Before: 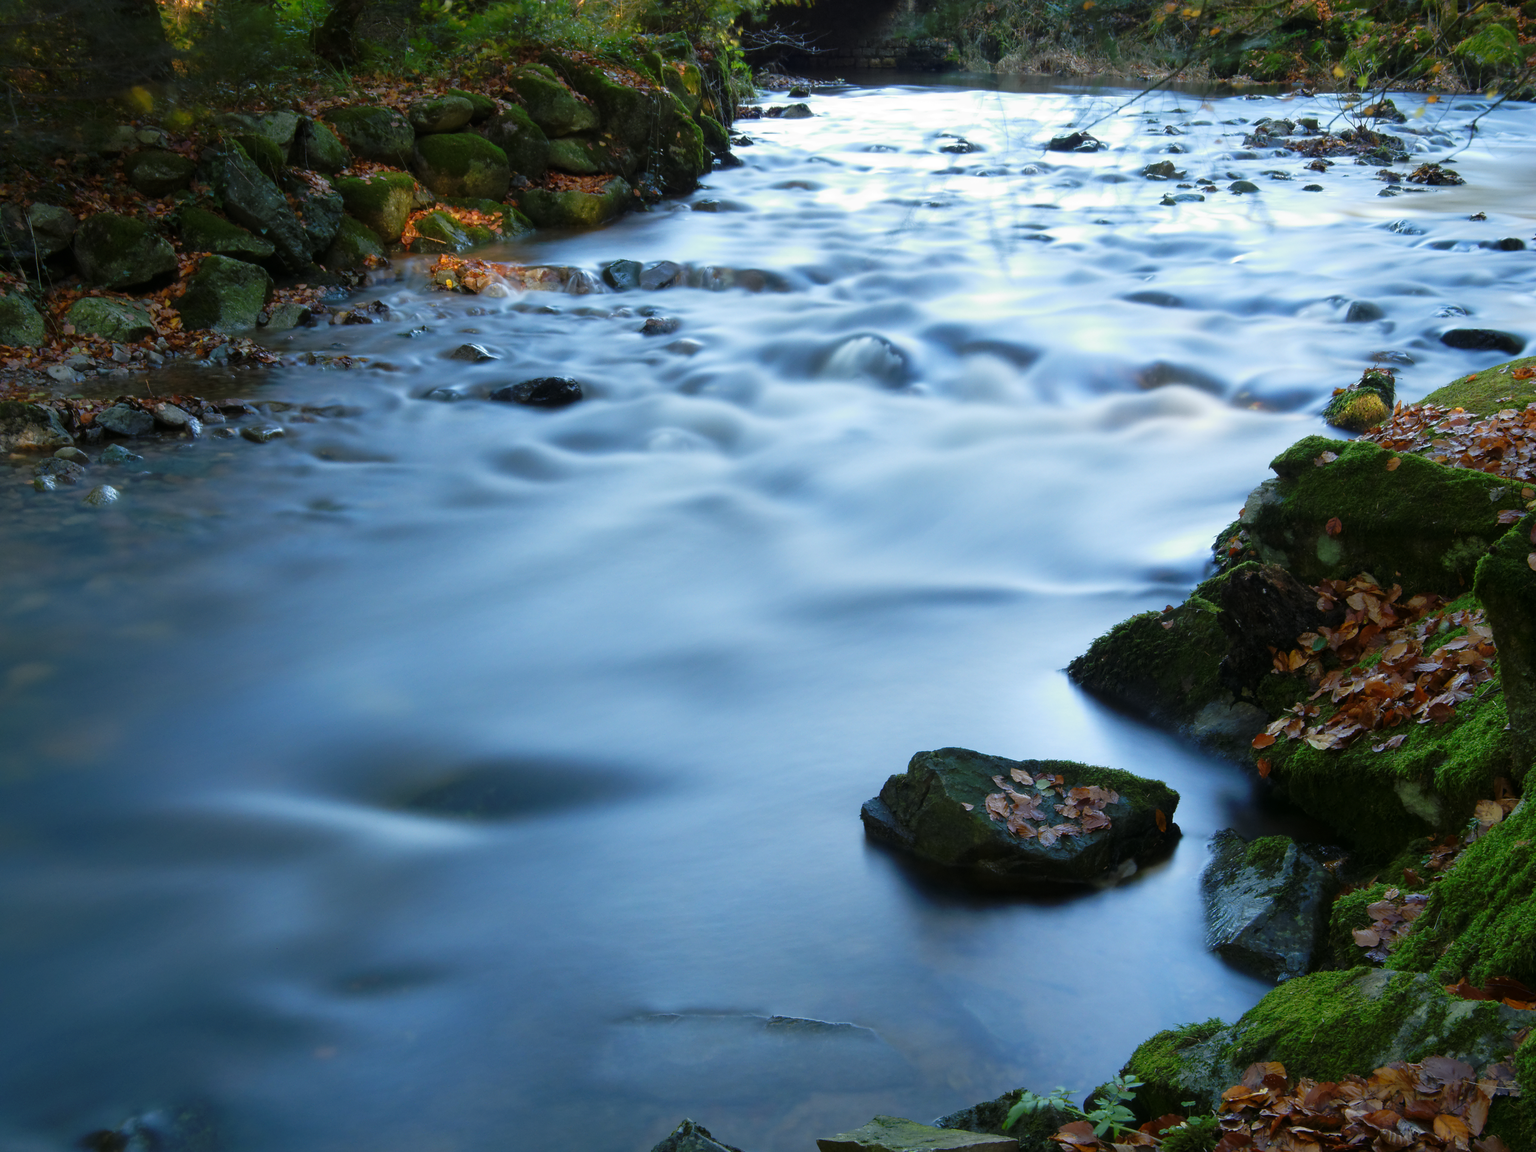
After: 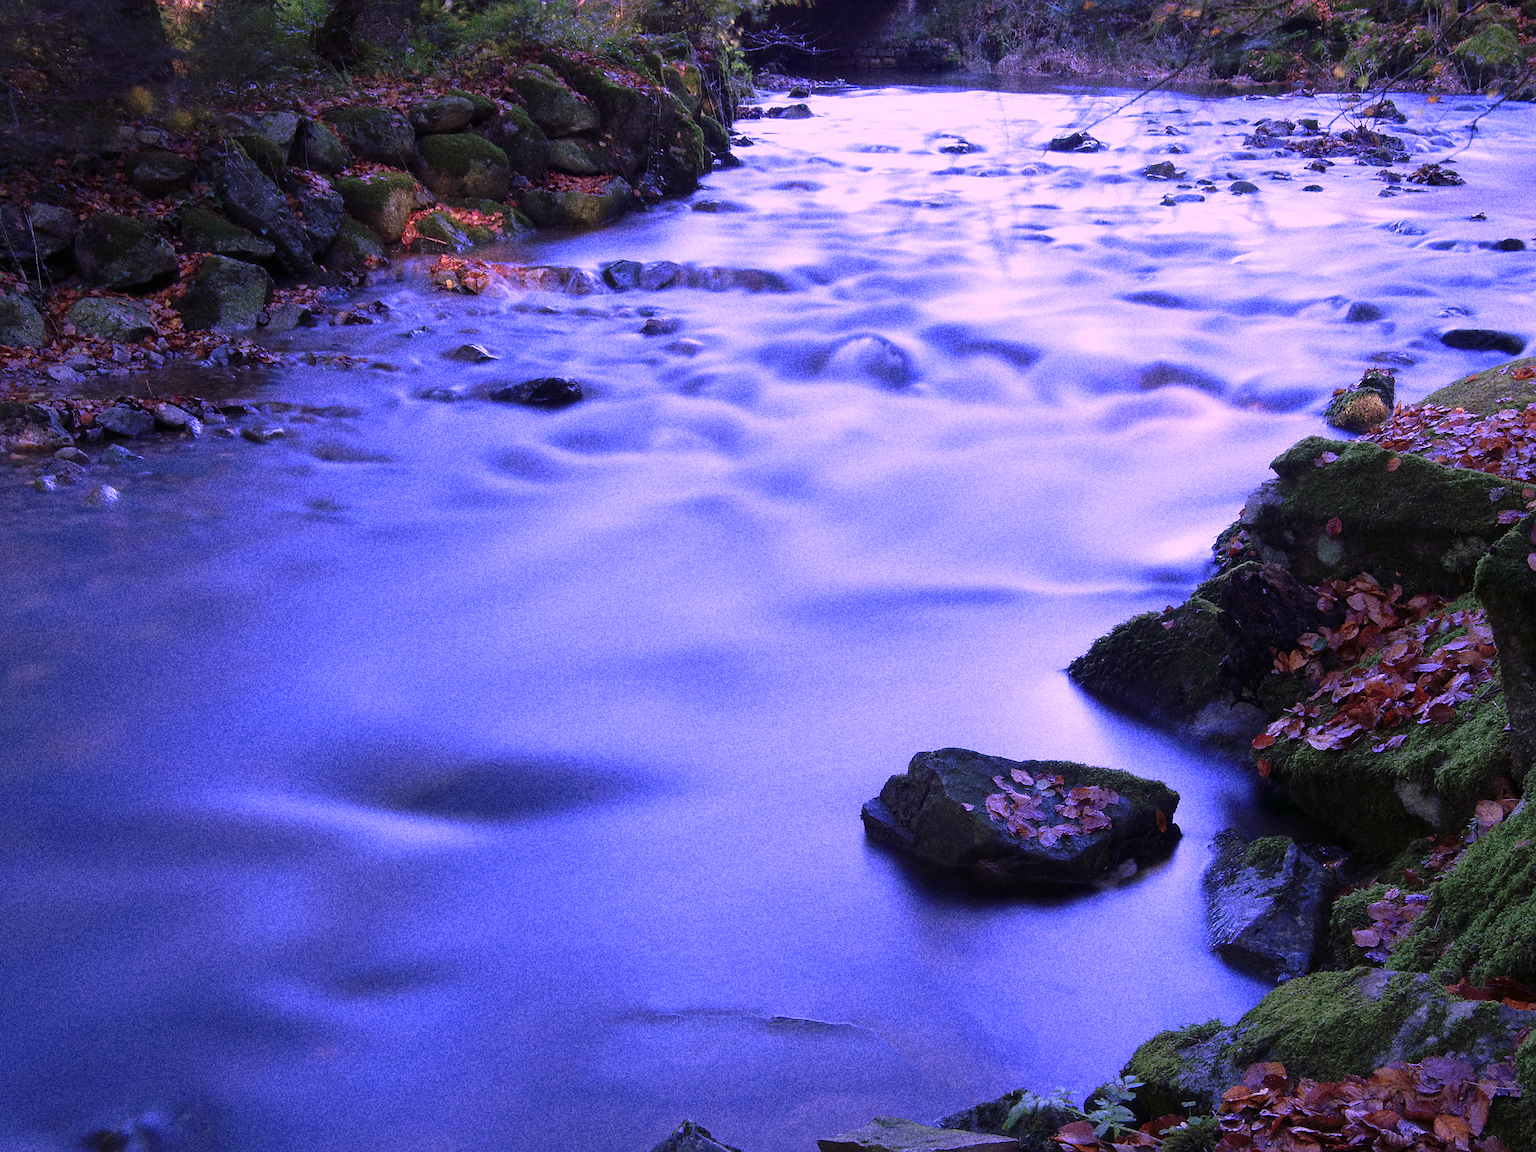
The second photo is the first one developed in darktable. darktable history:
grain: coarseness 10.62 ISO, strength 55.56%
sharpen: on, module defaults
color calibration: illuminant custom, x 0.379, y 0.481, temperature 4443.07 K
